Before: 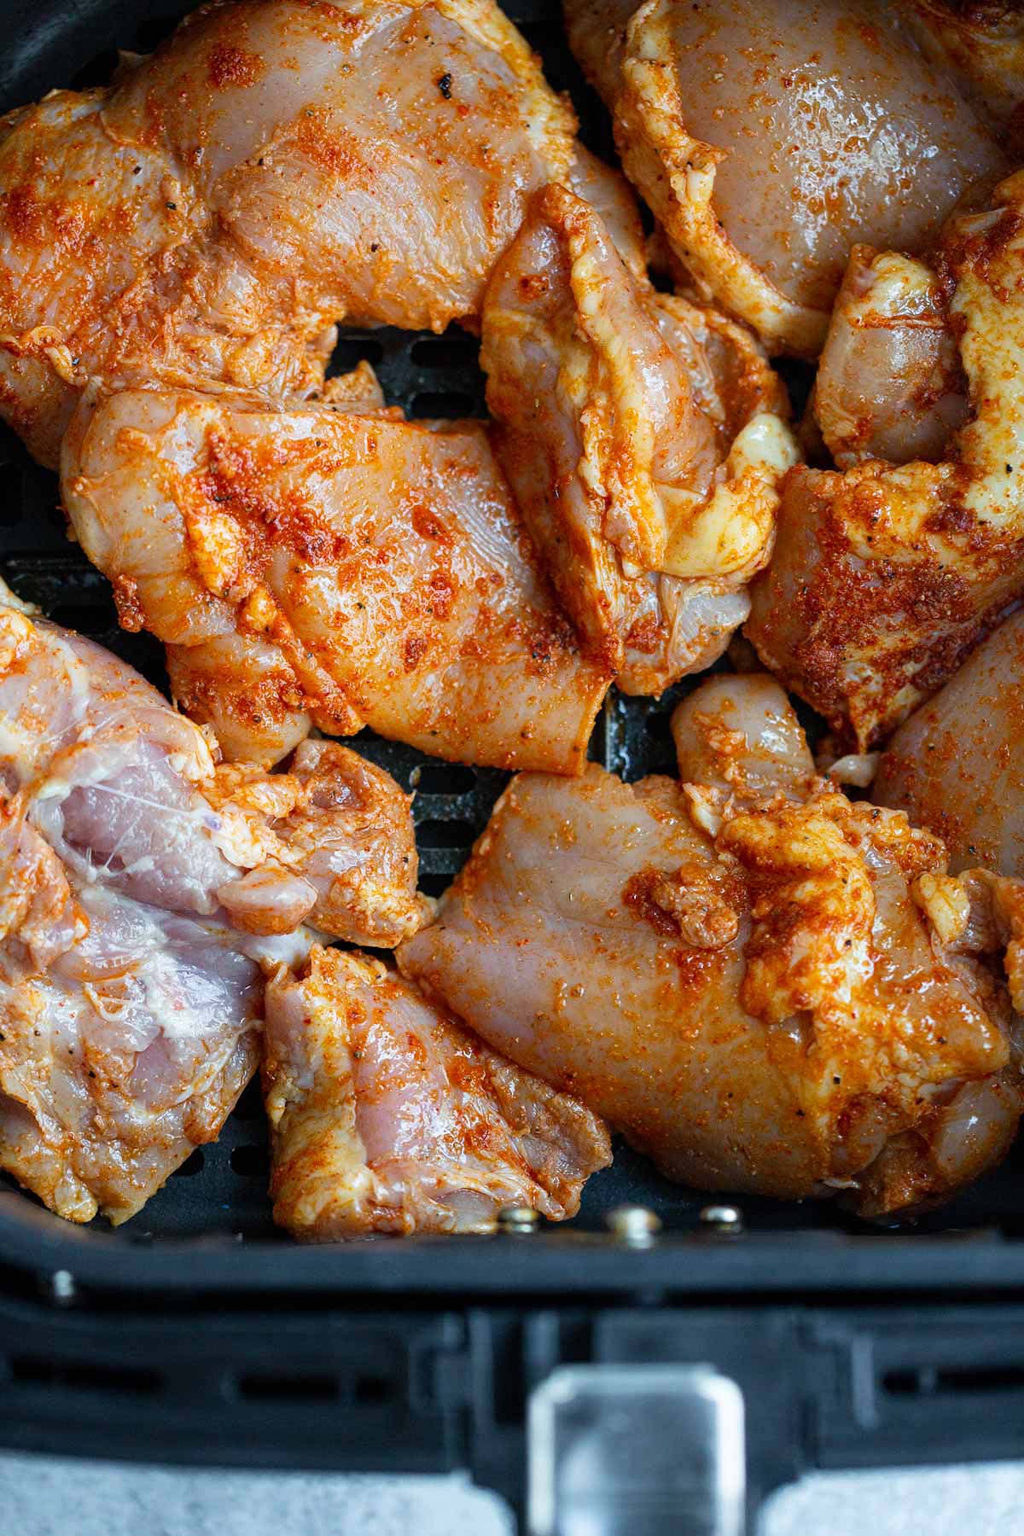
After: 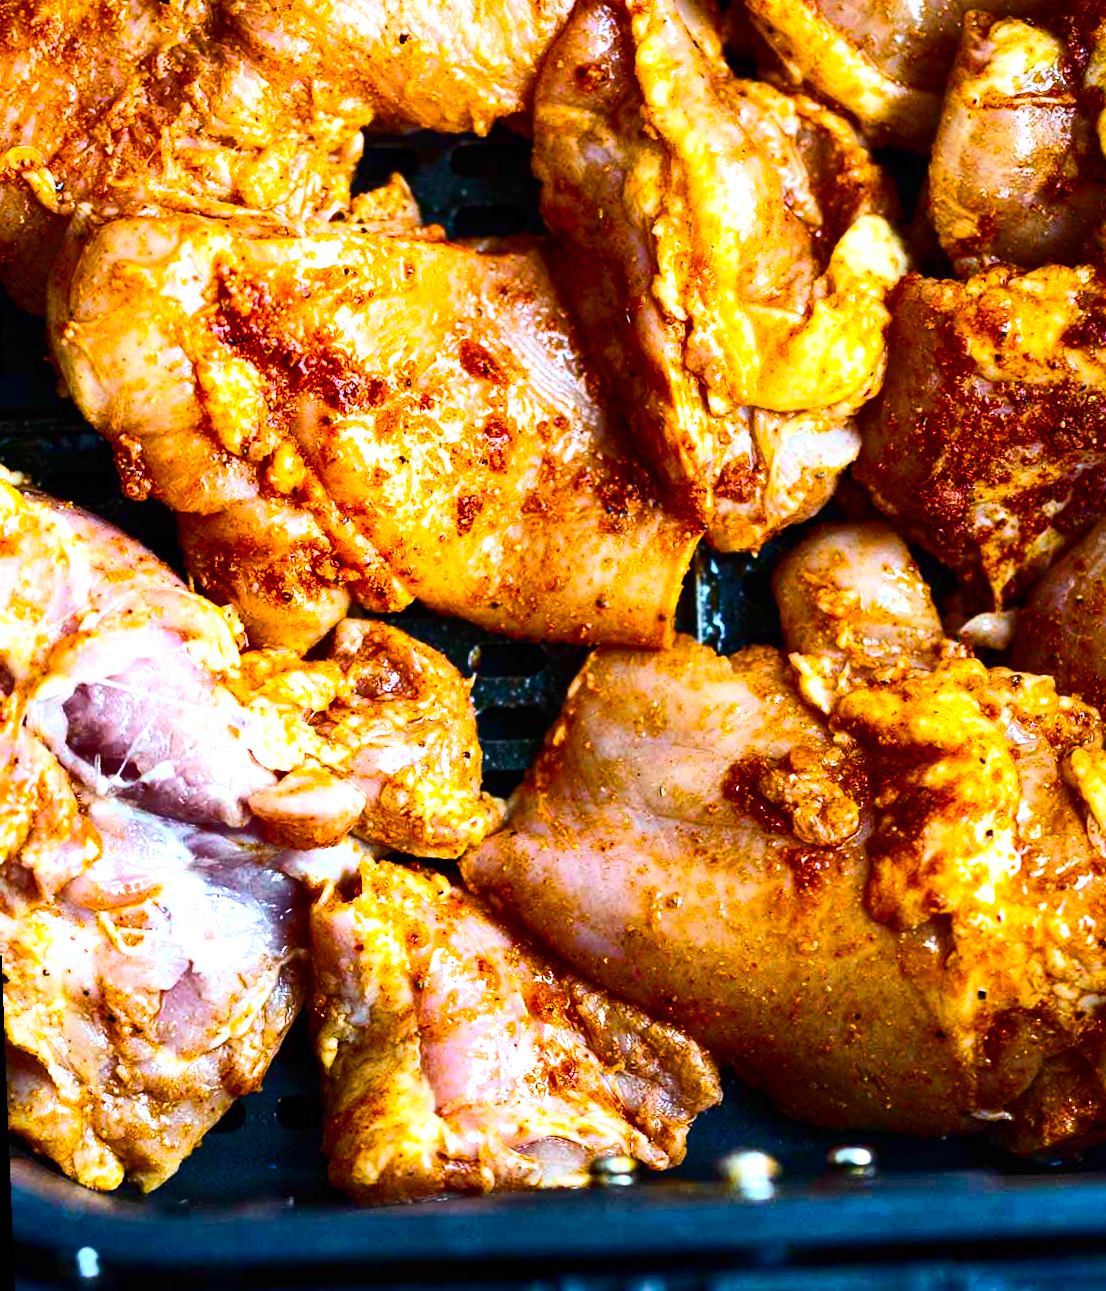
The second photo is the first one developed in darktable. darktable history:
contrast brightness saturation: contrast 0.28
crop and rotate: angle 0.03°, top 11.643%, right 5.651%, bottom 11.189%
rotate and perspective: rotation -2.12°, lens shift (vertical) 0.009, lens shift (horizontal) -0.008, automatic cropping original format, crop left 0.036, crop right 0.964, crop top 0.05, crop bottom 0.959
white balance: red 1.009, blue 1.027
exposure: black level correction 0, exposure 0.5 EV, compensate highlight preservation false
shadows and highlights: soften with gaussian
color balance rgb: linear chroma grading › global chroma 9%, perceptual saturation grading › global saturation 36%, perceptual saturation grading › shadows 35%, perceptual brilliance grading › global brilliance 15%, perceptual brilliance grading › shadows -35%, global vibrance 15%
